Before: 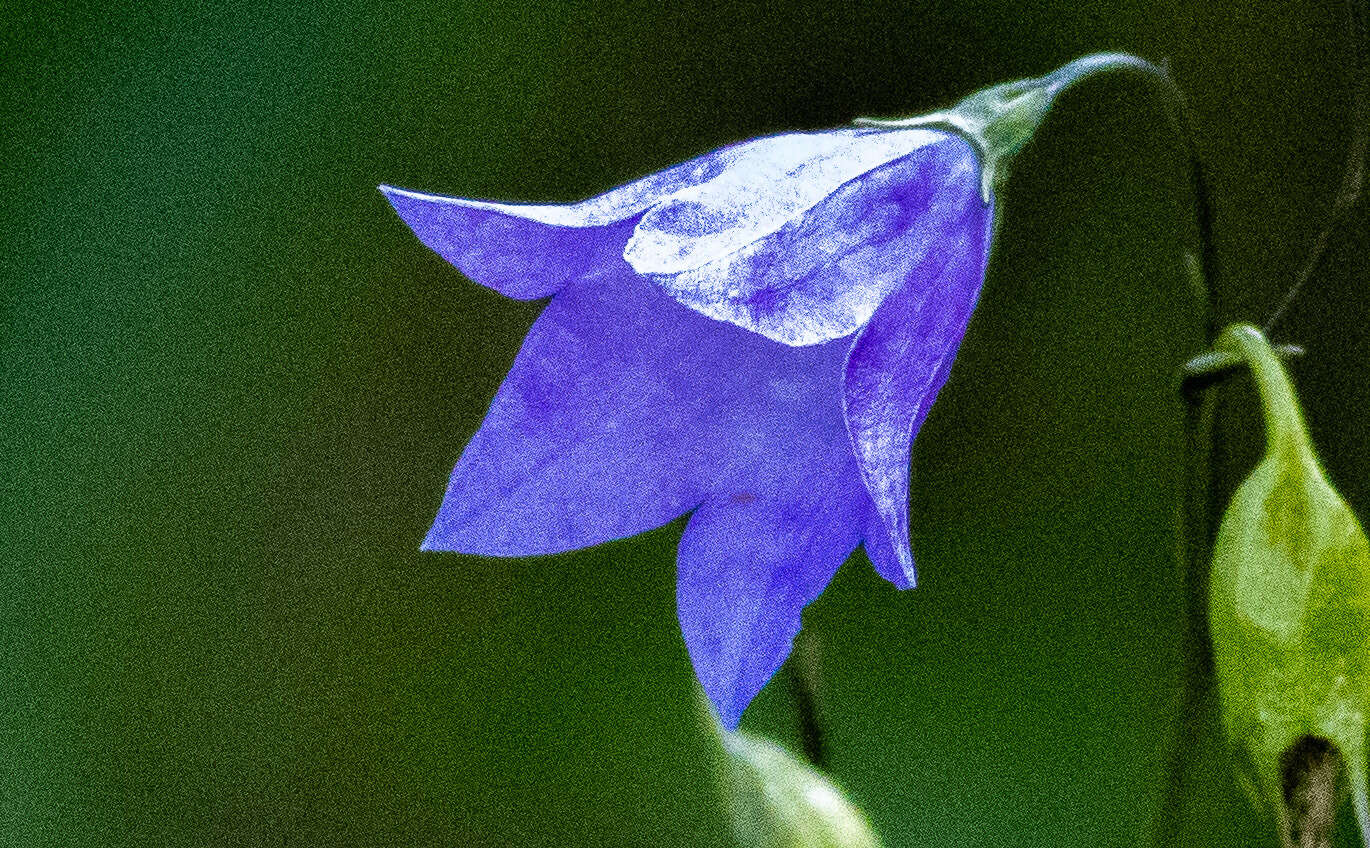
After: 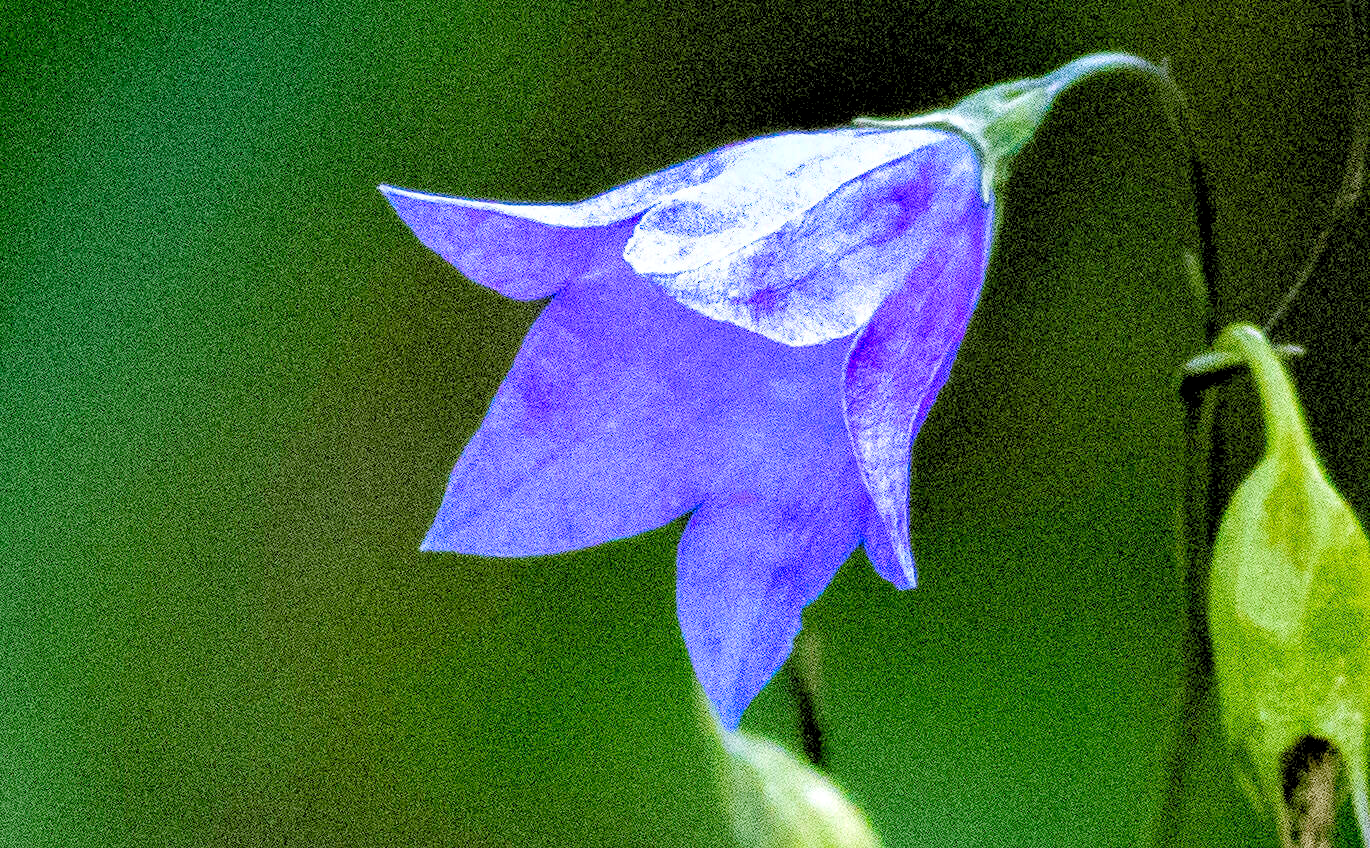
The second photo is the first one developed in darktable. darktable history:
grain: coarseness 0.09 ISO, strength 16.61%
haze removal: compatibility mode true, adaptive false
levels: levels [0.072, 0.414, 0.976]
